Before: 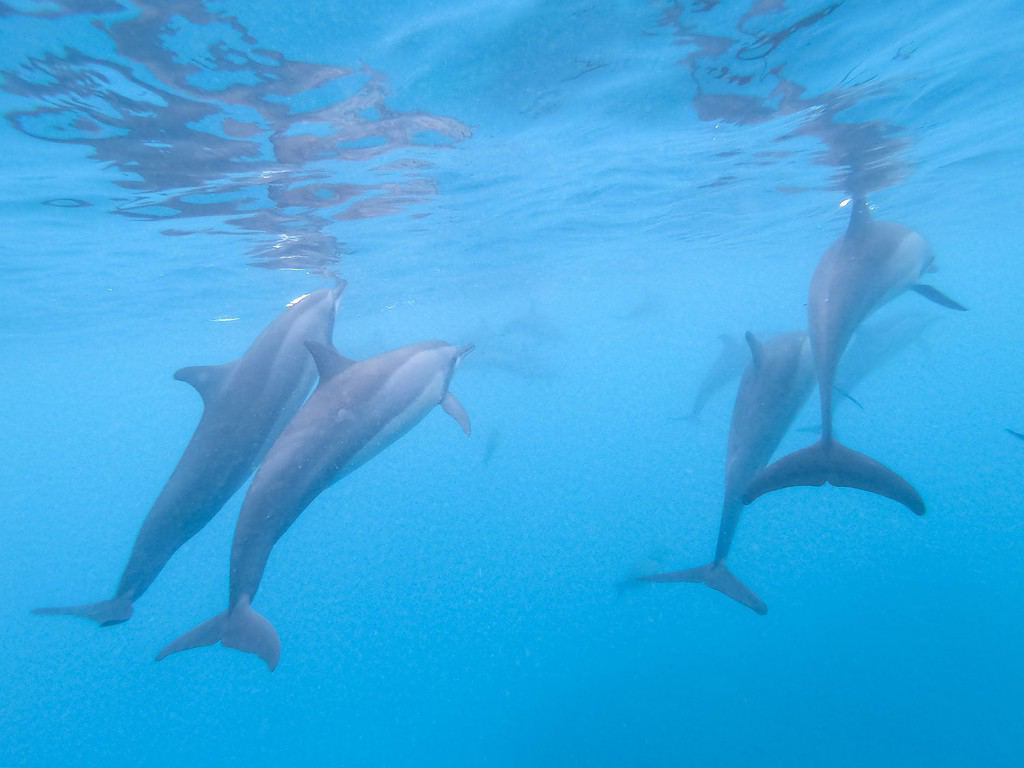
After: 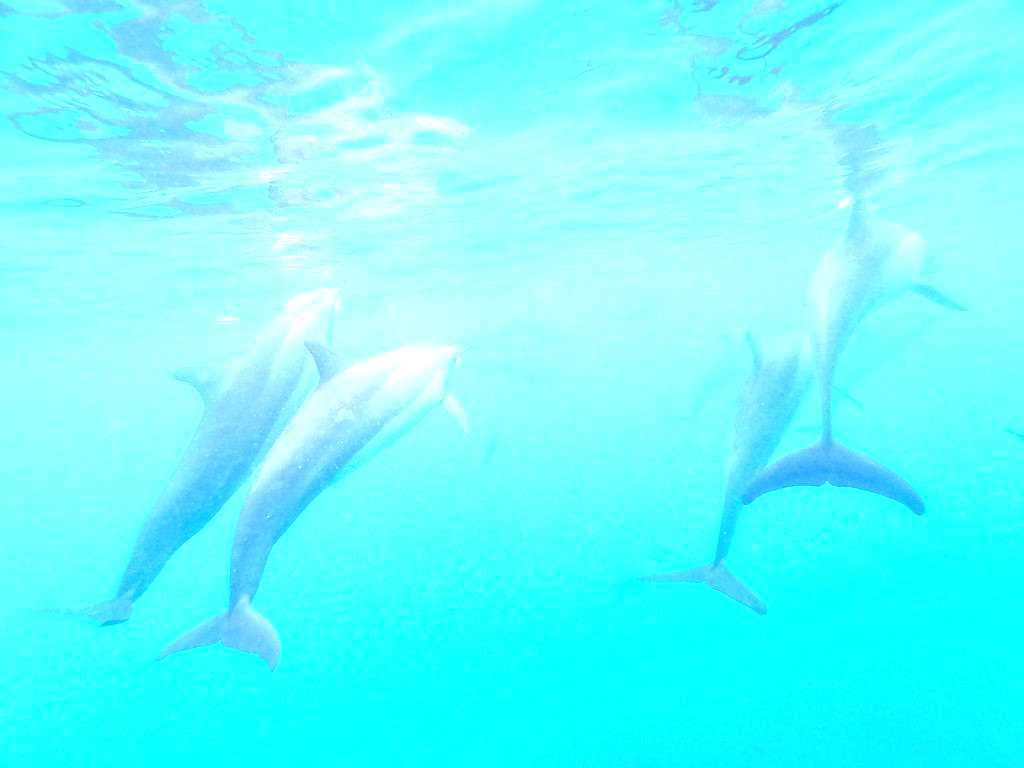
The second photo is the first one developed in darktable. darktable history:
exposure: black level correction 0, exposure 1.747 EV, compensate highlight preservation false
tone equalizer: -7 EV 0.148 EV, -6 EV 0.619 EV, -5 EV 1.14 EV, -4 EV 1.3 EV, -3 EV 1.15 EV, -2 EV 0.6 EV, -1 EV 0.159 EV
